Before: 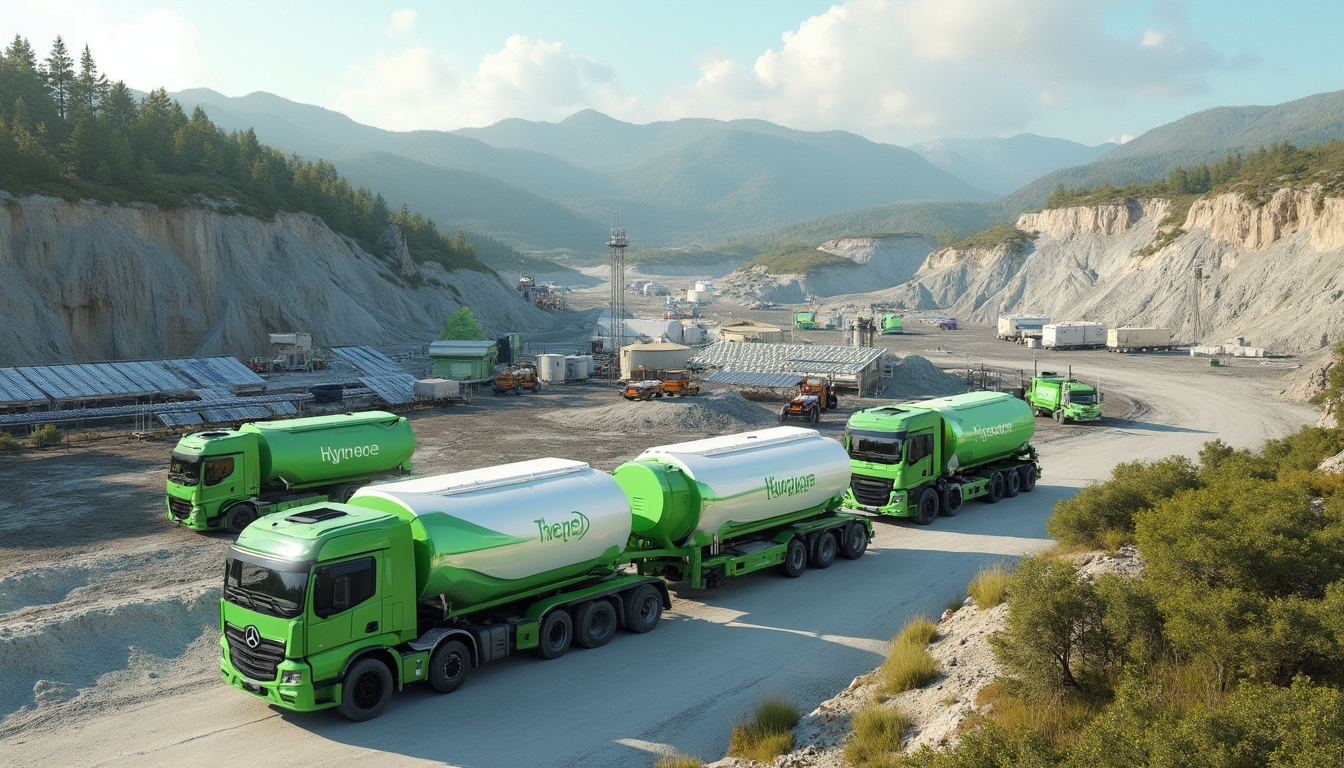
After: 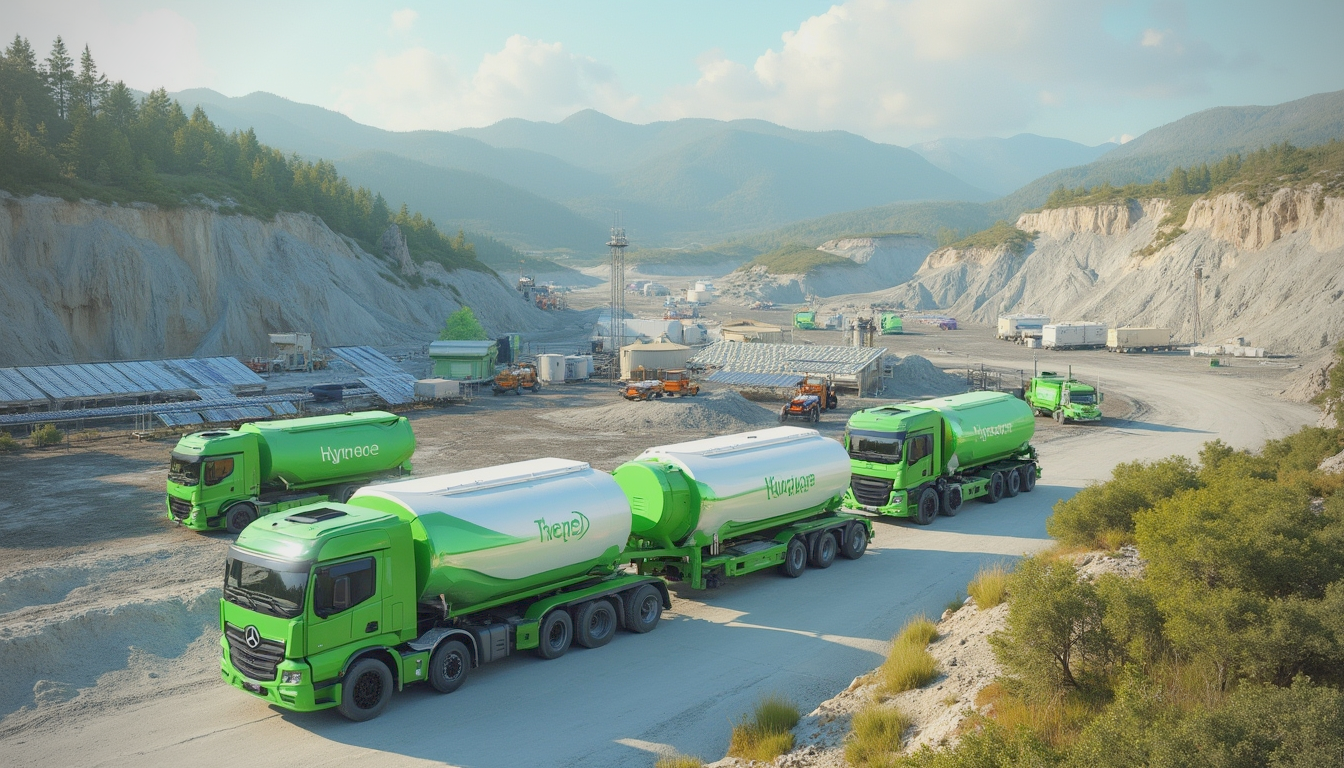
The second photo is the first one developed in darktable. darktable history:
exposure: black level correction 0, exposure 0.7 EV, compensate exposure bias true, compensate highlight preservation false
vignetting: width/height ratio 1.094
color balance rgb: contrast -30%
